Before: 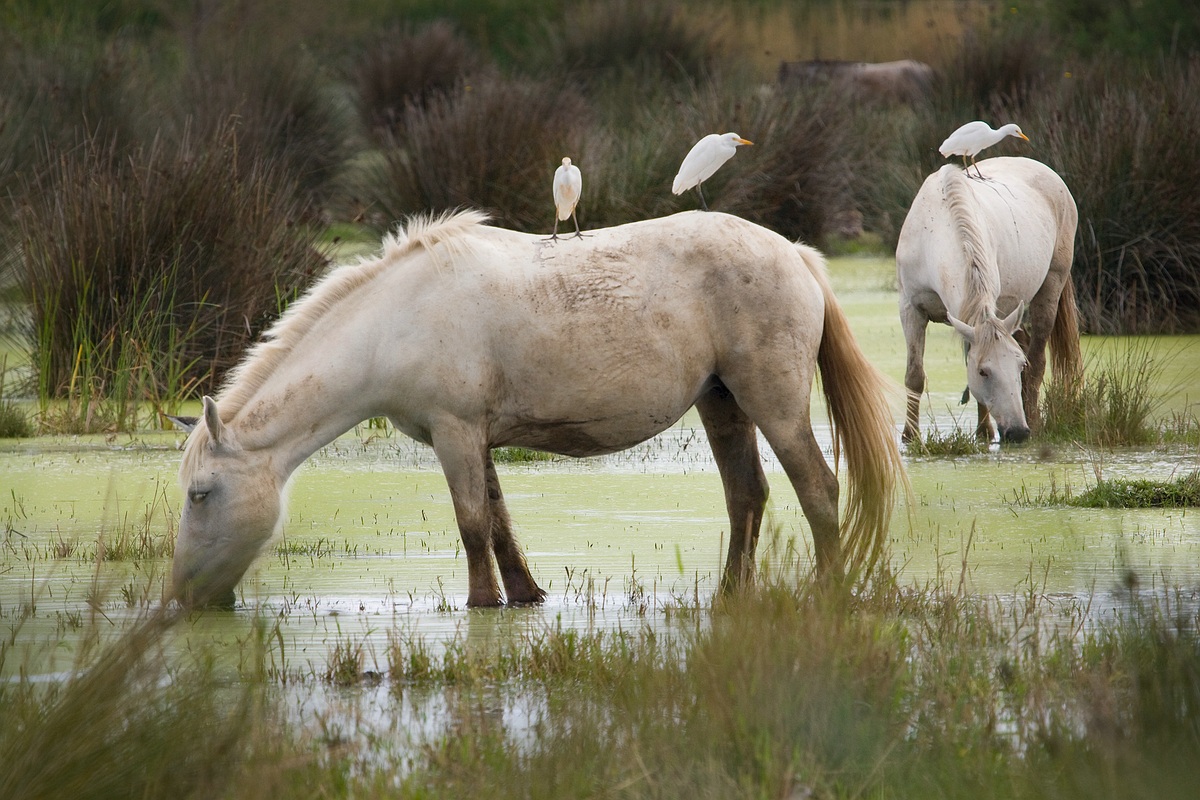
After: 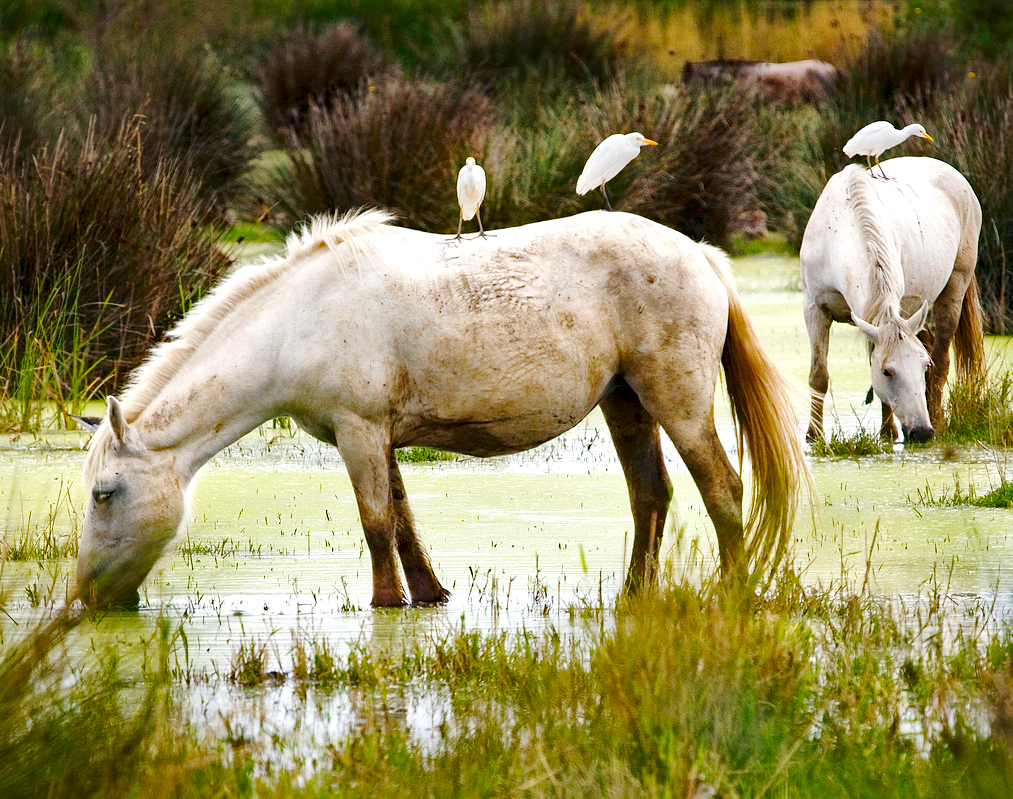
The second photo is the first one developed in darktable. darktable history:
color balance rgb: perceptual saturation grading › global saturation 20%, perceptual saturation grading › highlights -25.43%, perceptual saturation grading › shadows 50.468%
crop: left 8.044%, right 7.525%
tone equalizer: edges refinement/feathering 500, mask exposure compensation -1.57 EV, preserve details no
haze removal: strength 0.276, distance 0.257, compatibility mode true, adaptive false
tone curve: curves: ch0 [(0.017, 0) (0.107, 0.071) (0.295, 0.264) (0.447, 0.507) (0.54, 0.618) (0.733, 0.791) (0.879, 0.898) (1, 0.97)]; ch1 [(0, 0) (0.393, 0.415) (0.447, 0.448) (0.485, 0.497) (0.523, 0.515) (0.544, 0.55) (0.59, 0.609) (0.686, 0.686) (1, 1)]; ch2 [(0, 0) (0.369, 0.388) (0.449, 0.431) (0.499, 0.5) (0.521, 0.505) (0.53, 0.538) (0.579, 0.601) (0.669, 0.733) (1, 1)], preserve colors none
exposure: exposure 0.457 EV, compensate exposure bias true, compensate highlight preservation false
local contrast: mode bilateral grid, contrast 21, coarseness 49, detail 171%, midtone range 0.2
levels: levels [0, 0.492, 0.984]
